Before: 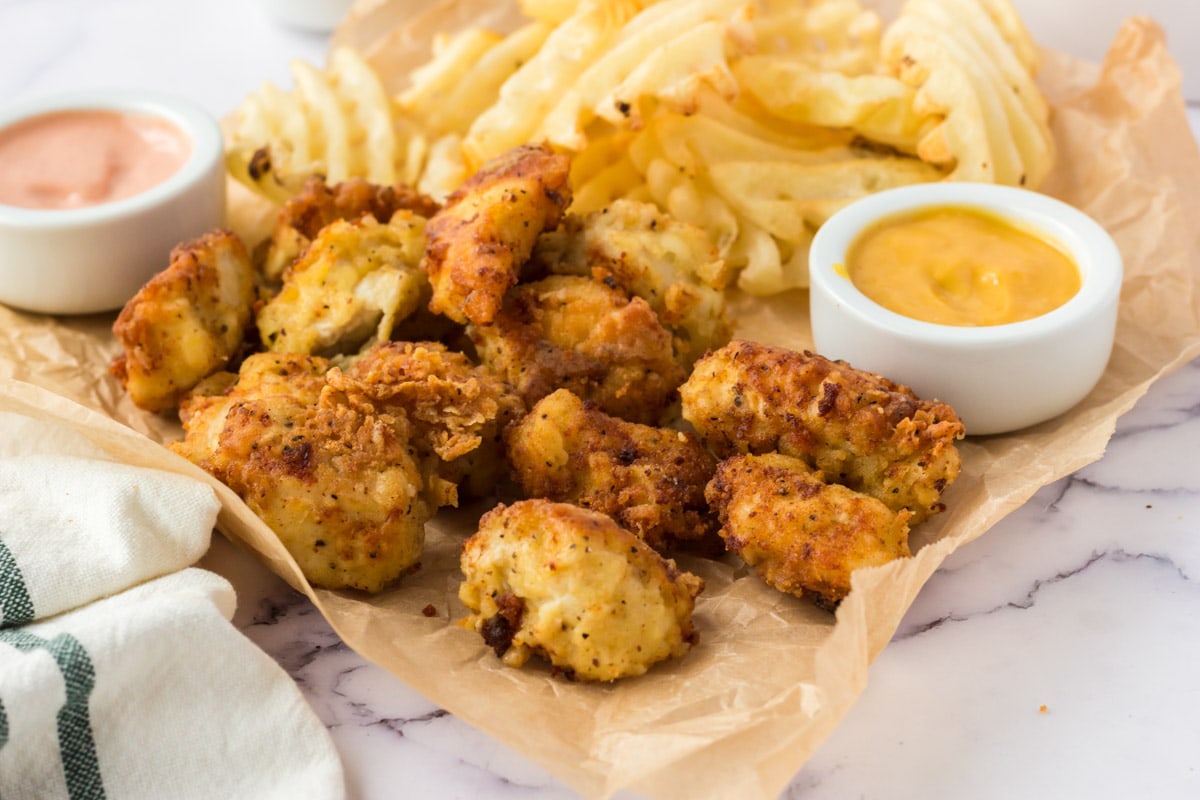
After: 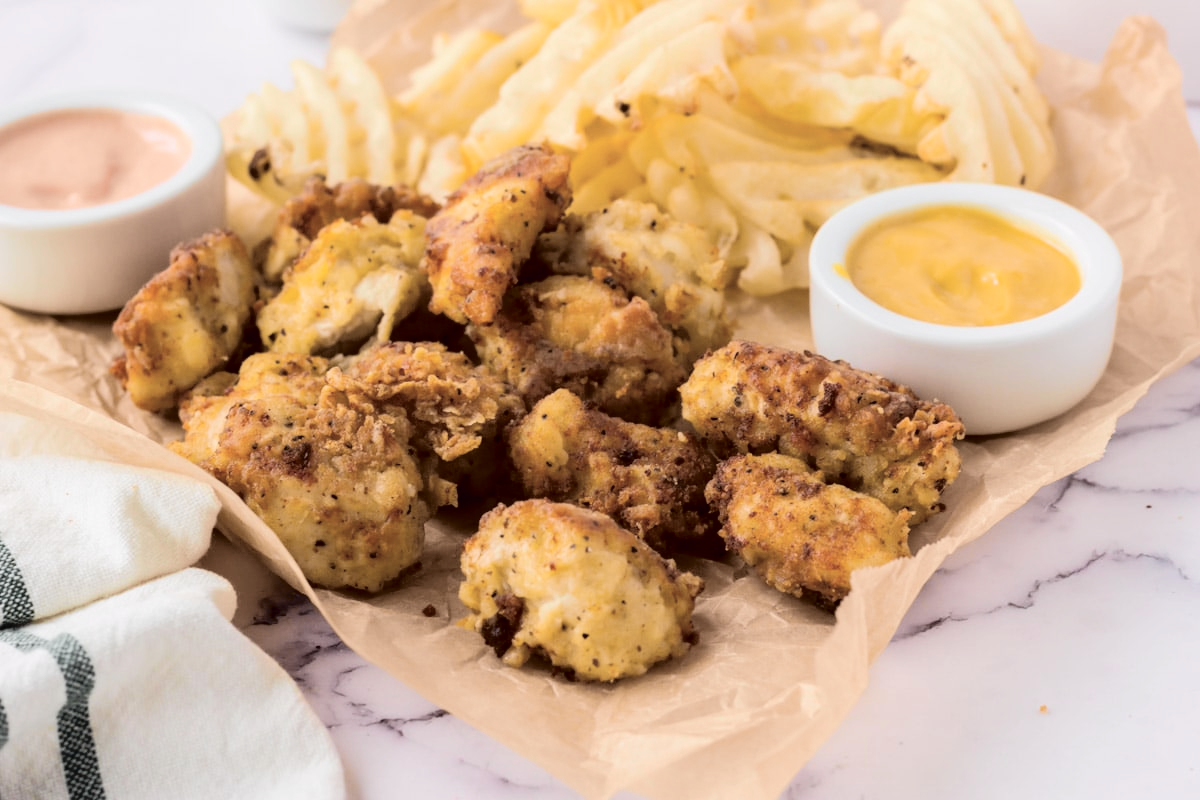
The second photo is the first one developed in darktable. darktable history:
tone curve: curves: ch0 [(0, 0) (0.105, 0.044) (0.195, 0.128) (0.283, 0.283) (0.384, 0.404) (0.485, 0.531) (0.635, 0.7) (0.832, 0.858) (1, 0.977)]; ch1 [(0, 0) (0.161, 0.092) (0.35, 0.33) (0.379, 0.401) (0.448, 0.478) (0.498, 0.503) (0.531, 0.537) (0.586, 0.563) (0.687, 0.648) (1, 1)]; ch2 [(0, 0) (0.359, 0.372) (0.437, 0.437) (0.483, 0.484) (0.53, 0.515) (0.556, 0.553) (0.635, 0.589) (1, 1)], color space Lab, independent channels, preserve colors none
